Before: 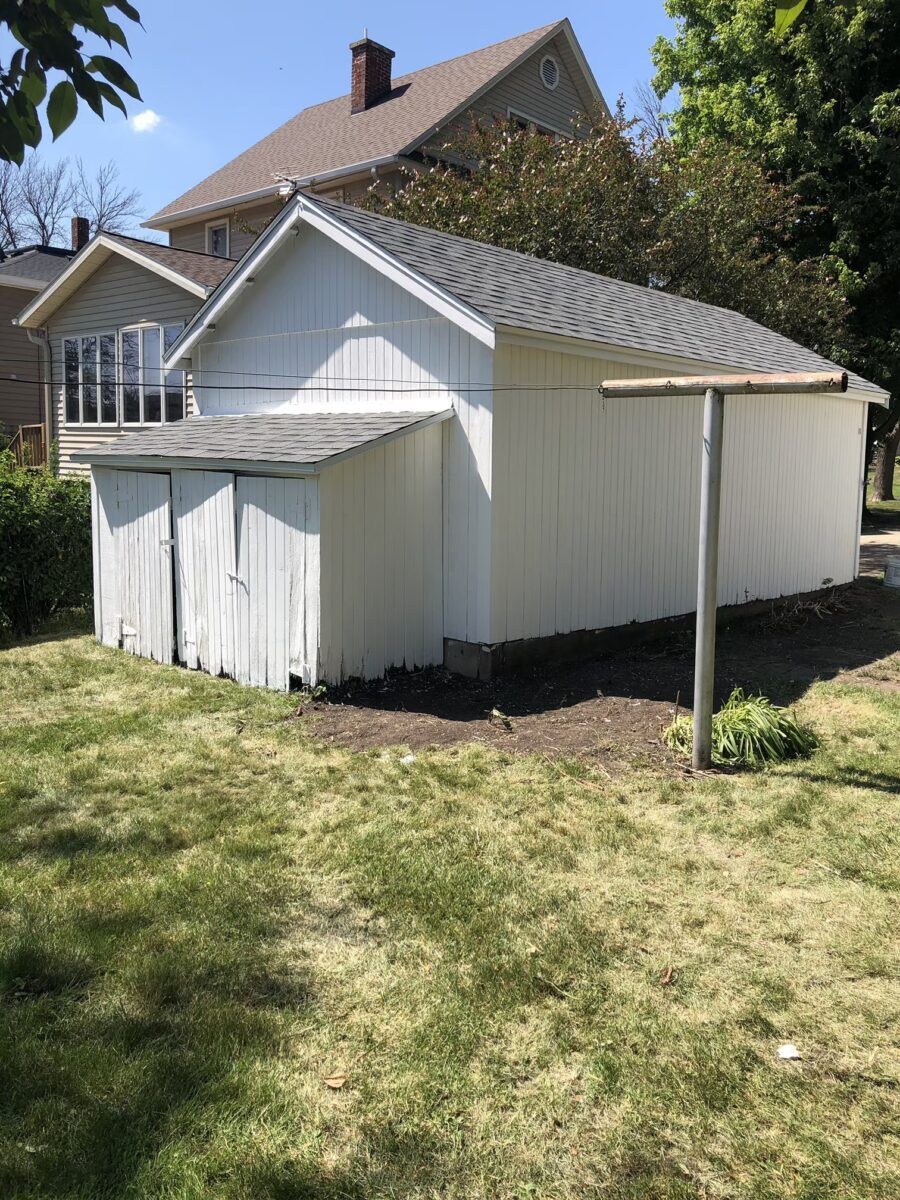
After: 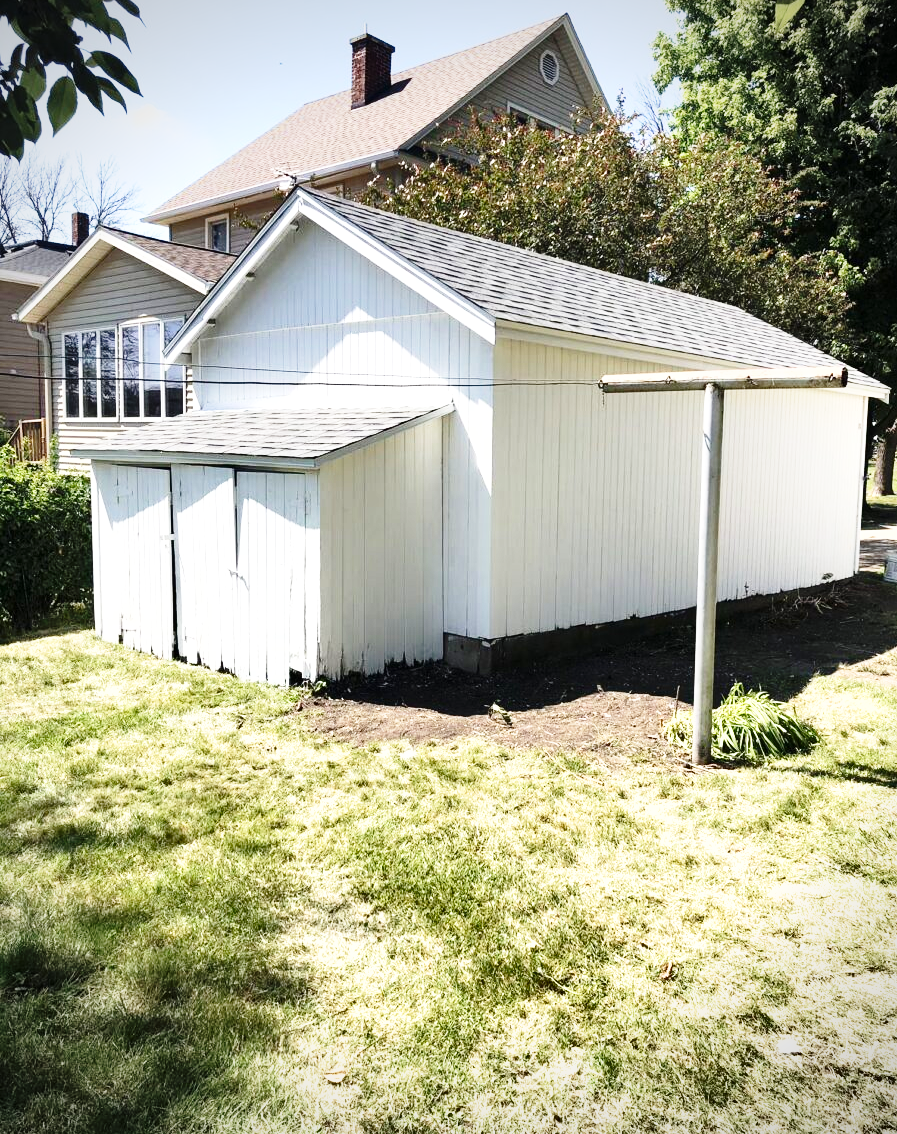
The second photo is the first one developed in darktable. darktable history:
exposure: exposure 0.657 EV, compensate highlight preservation false
shadows and highlights: low approximation 0.01, soften with gaussian
base curve: curves: ch0 [(0, 0) (0.028, 0.03) (0.121, 0.232) (0.46, 0.748) (0.859, 0.968) (1, 1)], preserve colors none
color balance rgb: linear chroma grading › global chroma 1.5%, linear chroma grading › mid-tones -1%, perceptual saturation grading › global saturation -3%, perceptual saturation grading › shadows -2%
crop: top 0.448%, right 0.264%, bottom 5.045%
contrast brightness saturation: contrast 0.14
vignetting: on, module defaults
